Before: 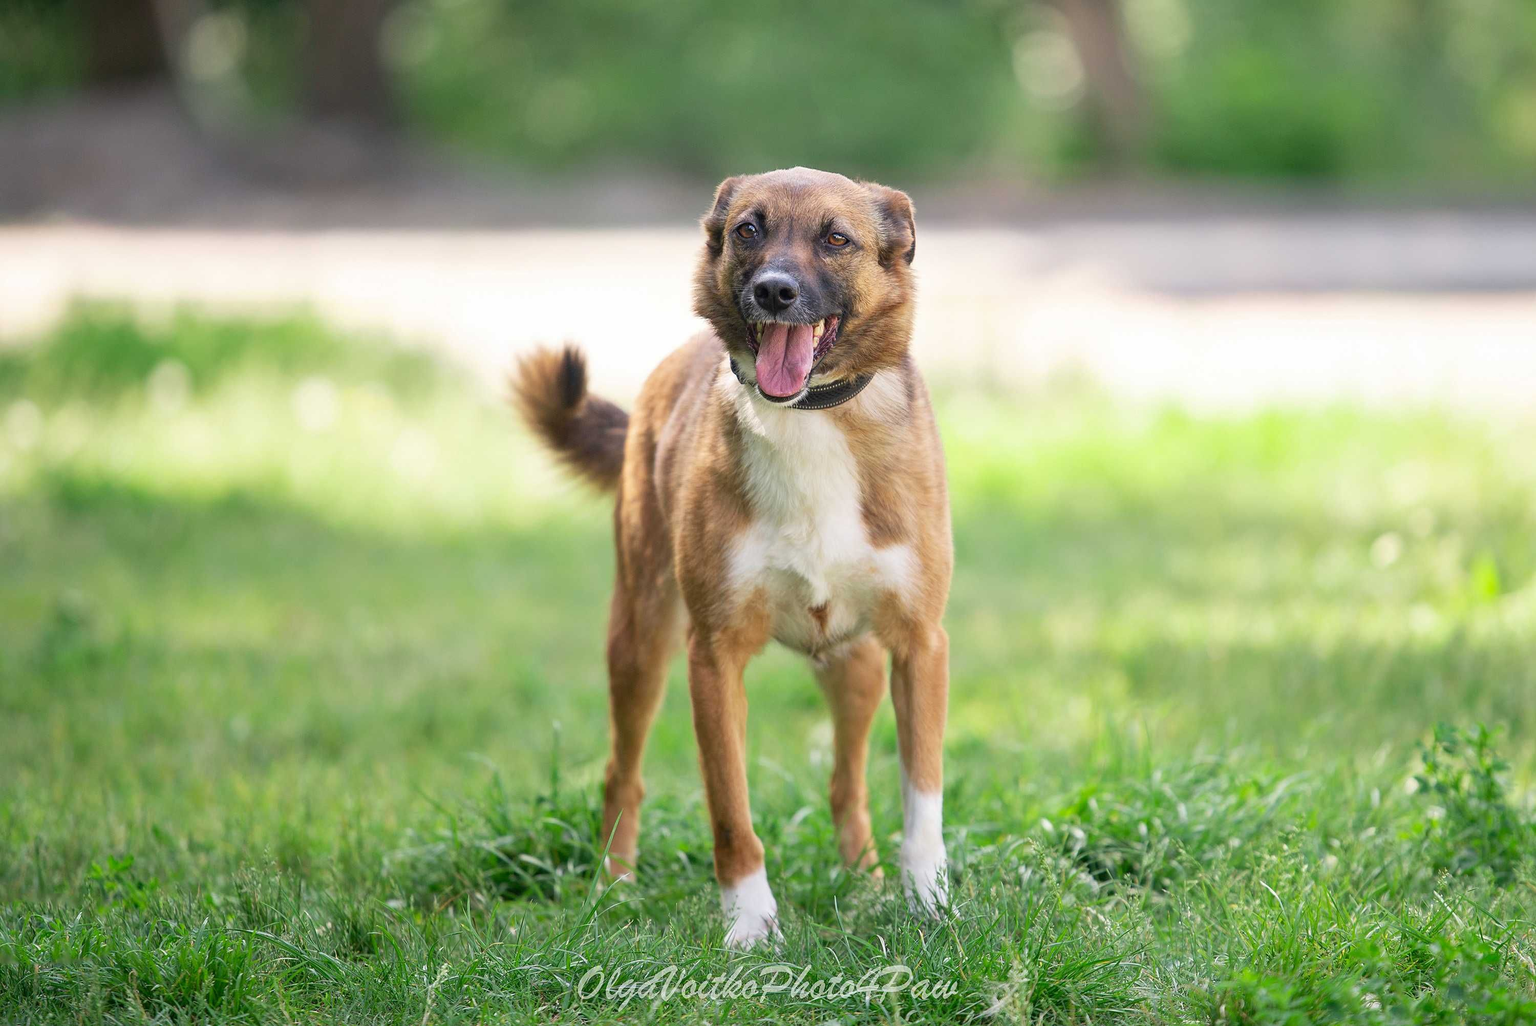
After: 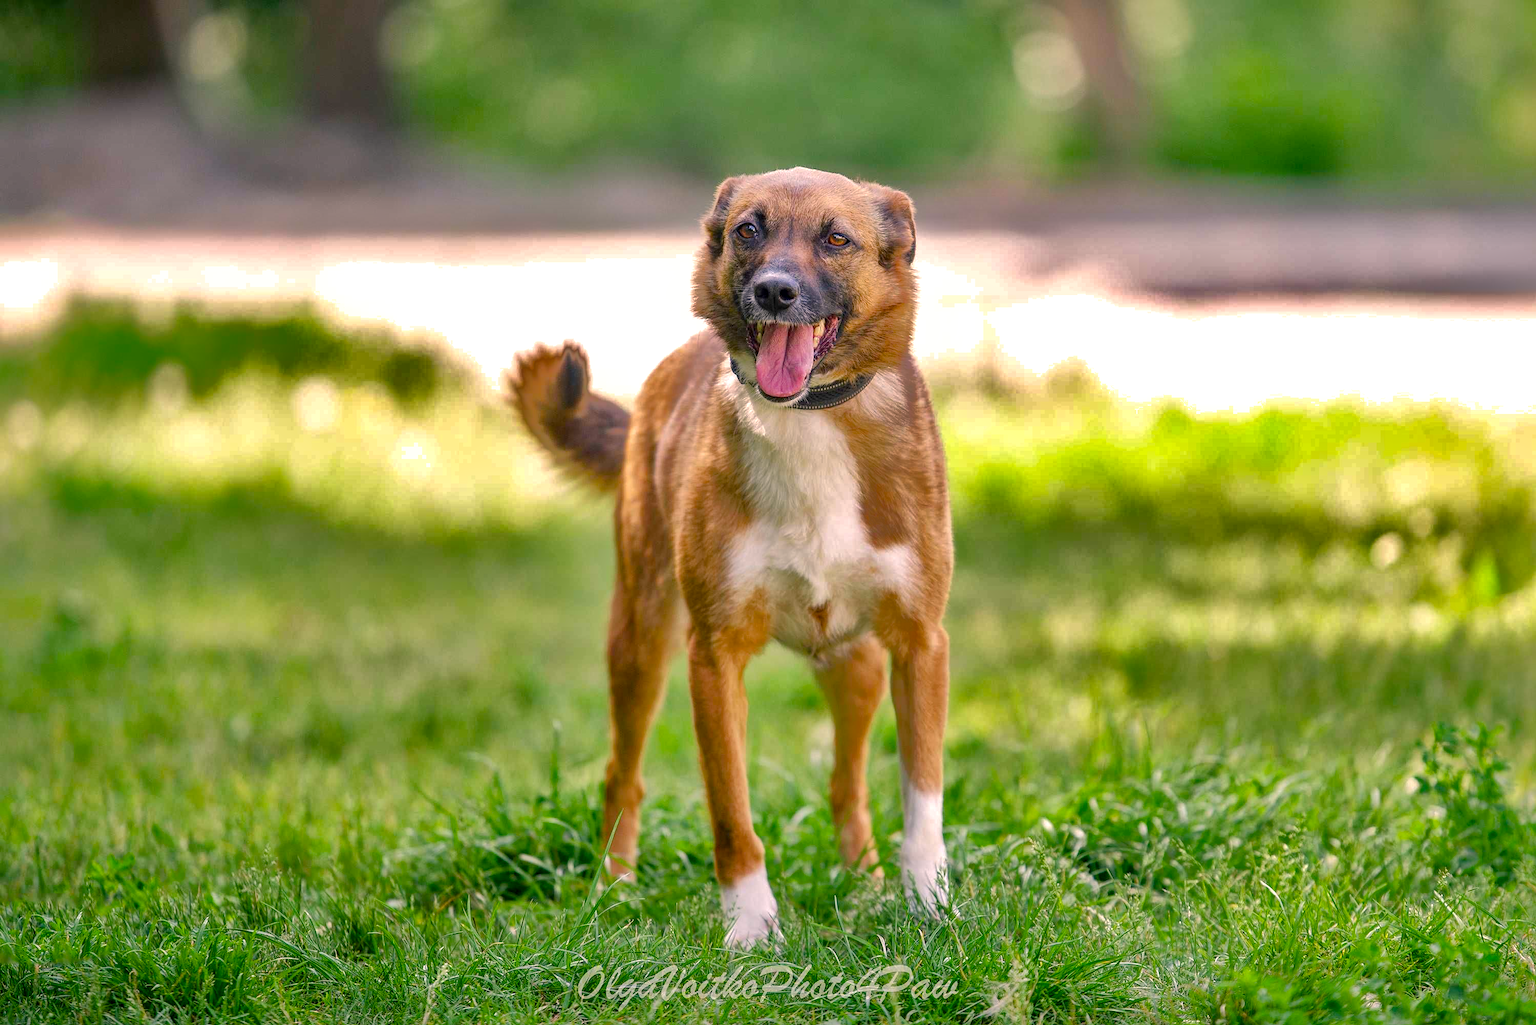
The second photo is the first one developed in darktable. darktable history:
local contrast: on, module defaults
shadows and highlights: shadows -19.49, highlights -73.68
color balance rgb: power › hue 71.85°, highlights gain › chroma 2.367%, highlights gain › hue 37.22°, perceptual saturation grading › global saturation 23.57%, perceptual saturation grading › highlights -24.39%, perceptual saturation grading › mid-tones 24.328%, perceptual saturation grading › shadows 40.683%, perceptual brilliance grading › global brilliance 3.728%
